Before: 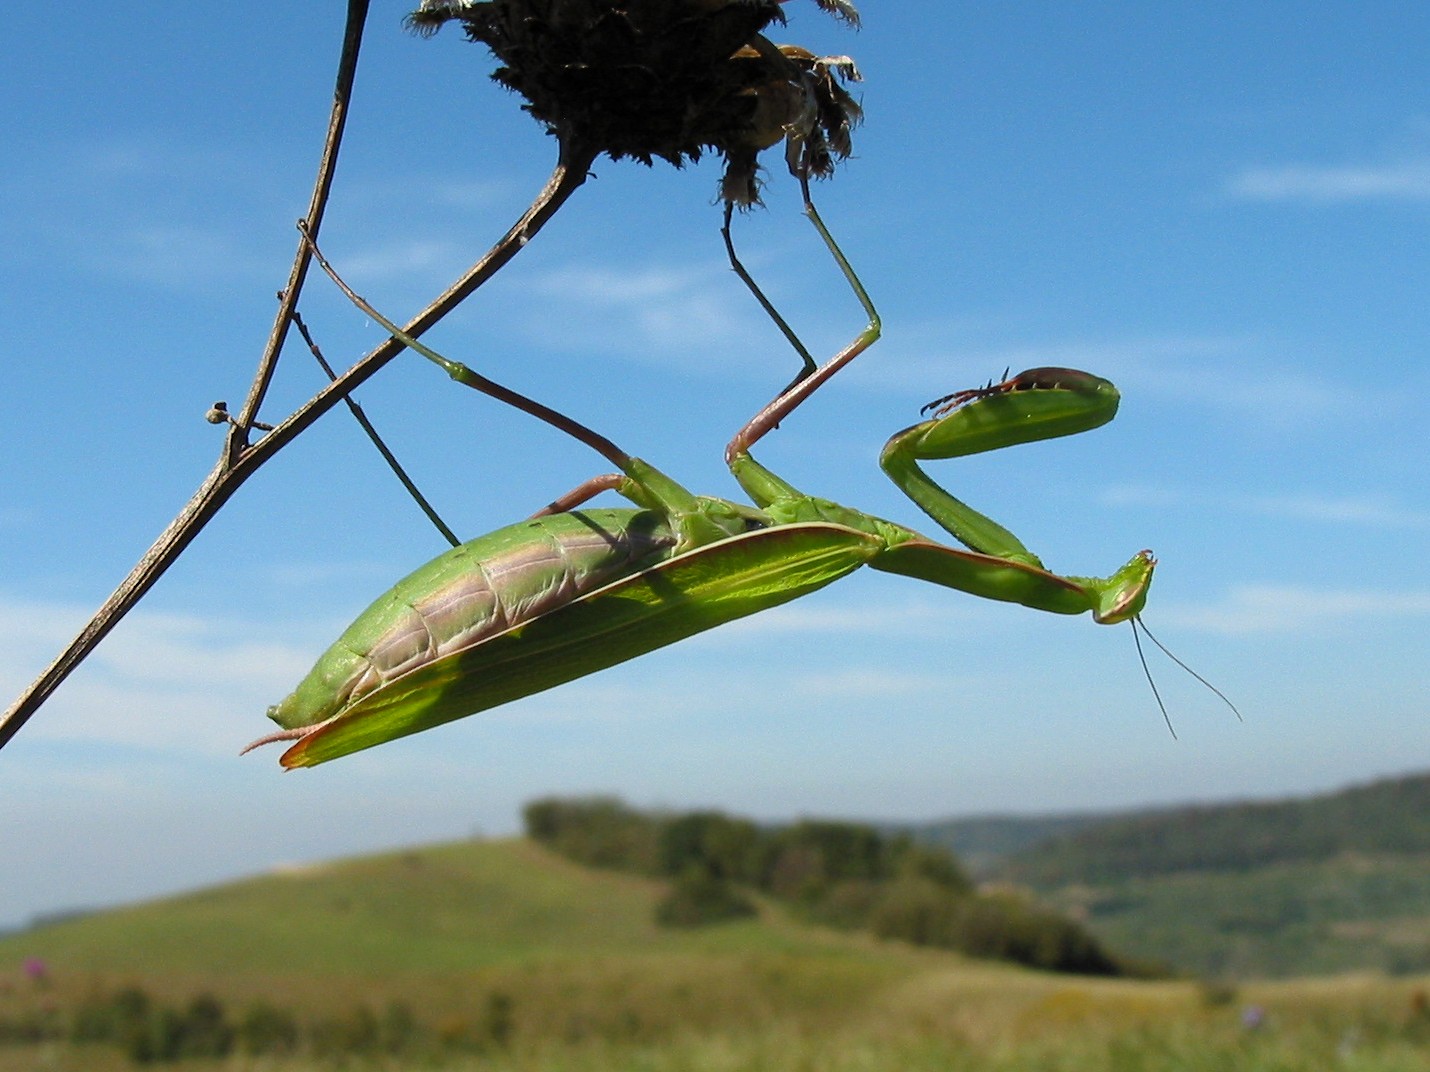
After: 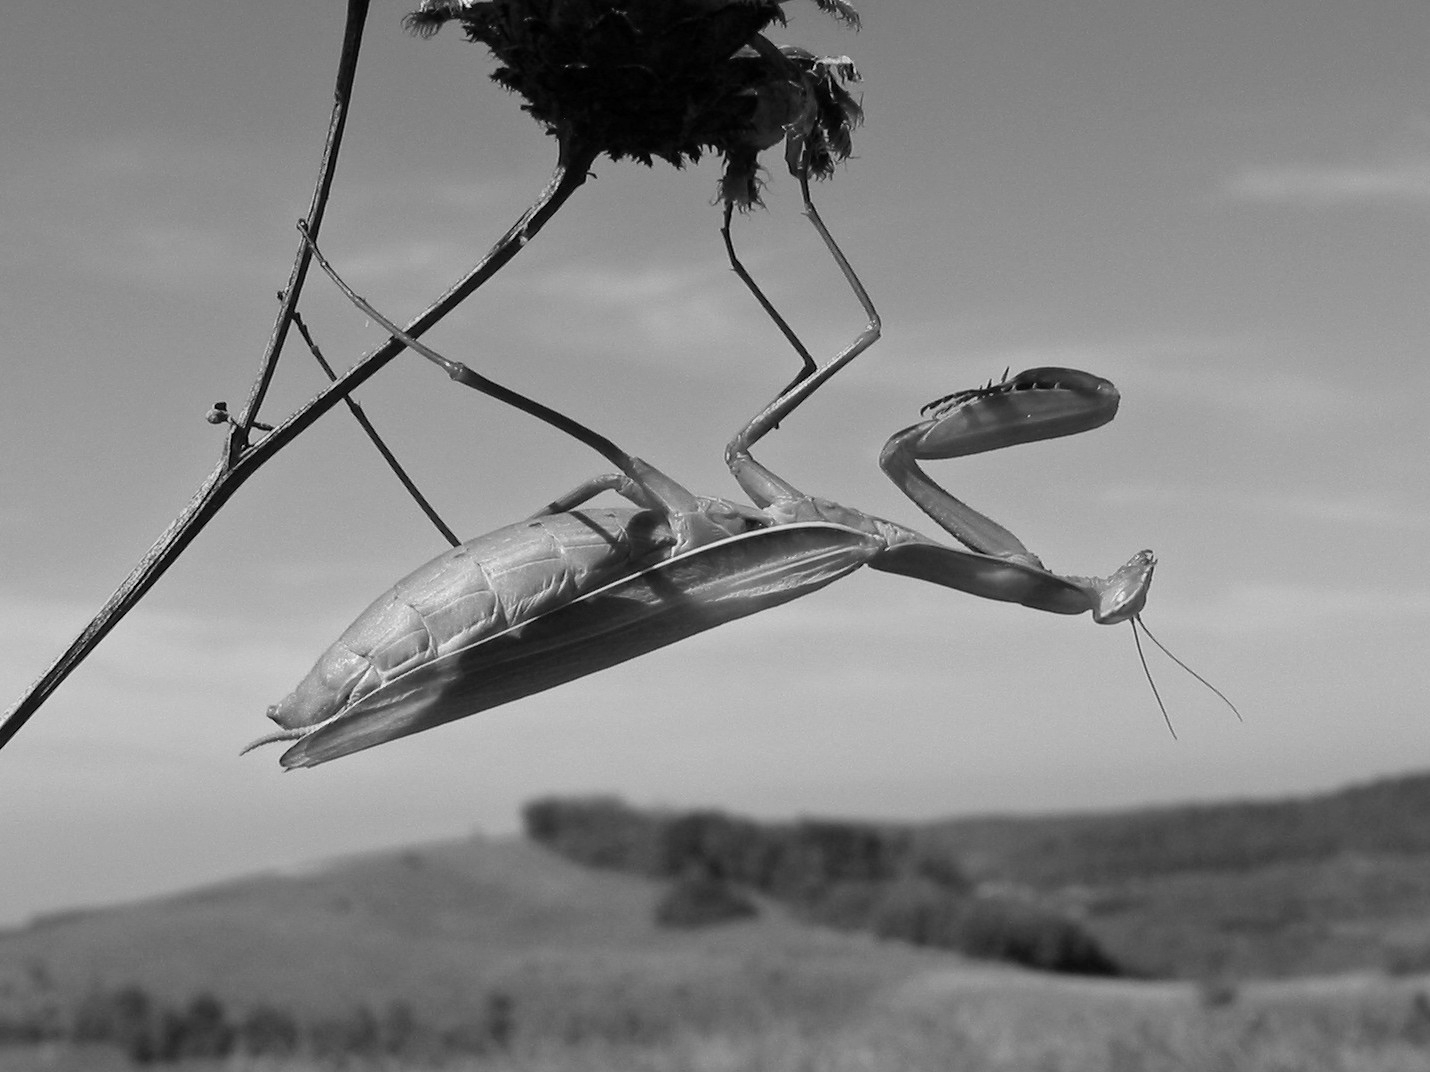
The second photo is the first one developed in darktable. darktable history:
color correction: highlights a* -0.772, highlights b* -8.92
monochrome: a 26.22, b 42.67, size 0.8
color zones: curves: ch0 [(0.257, 0.558) (0.75, 0.565)]; ch1 [(0.004, 0.857) (0.14, 0.416) (0.257, 0.695) (0.442, 0.032) (0.736, 0.266) (0.891, 0.741)]; ch2 [(0, 0.623) (0.112, 0.436) (0.271, 0.474) (0.516, 0.64) (0.743, 0.286)]
